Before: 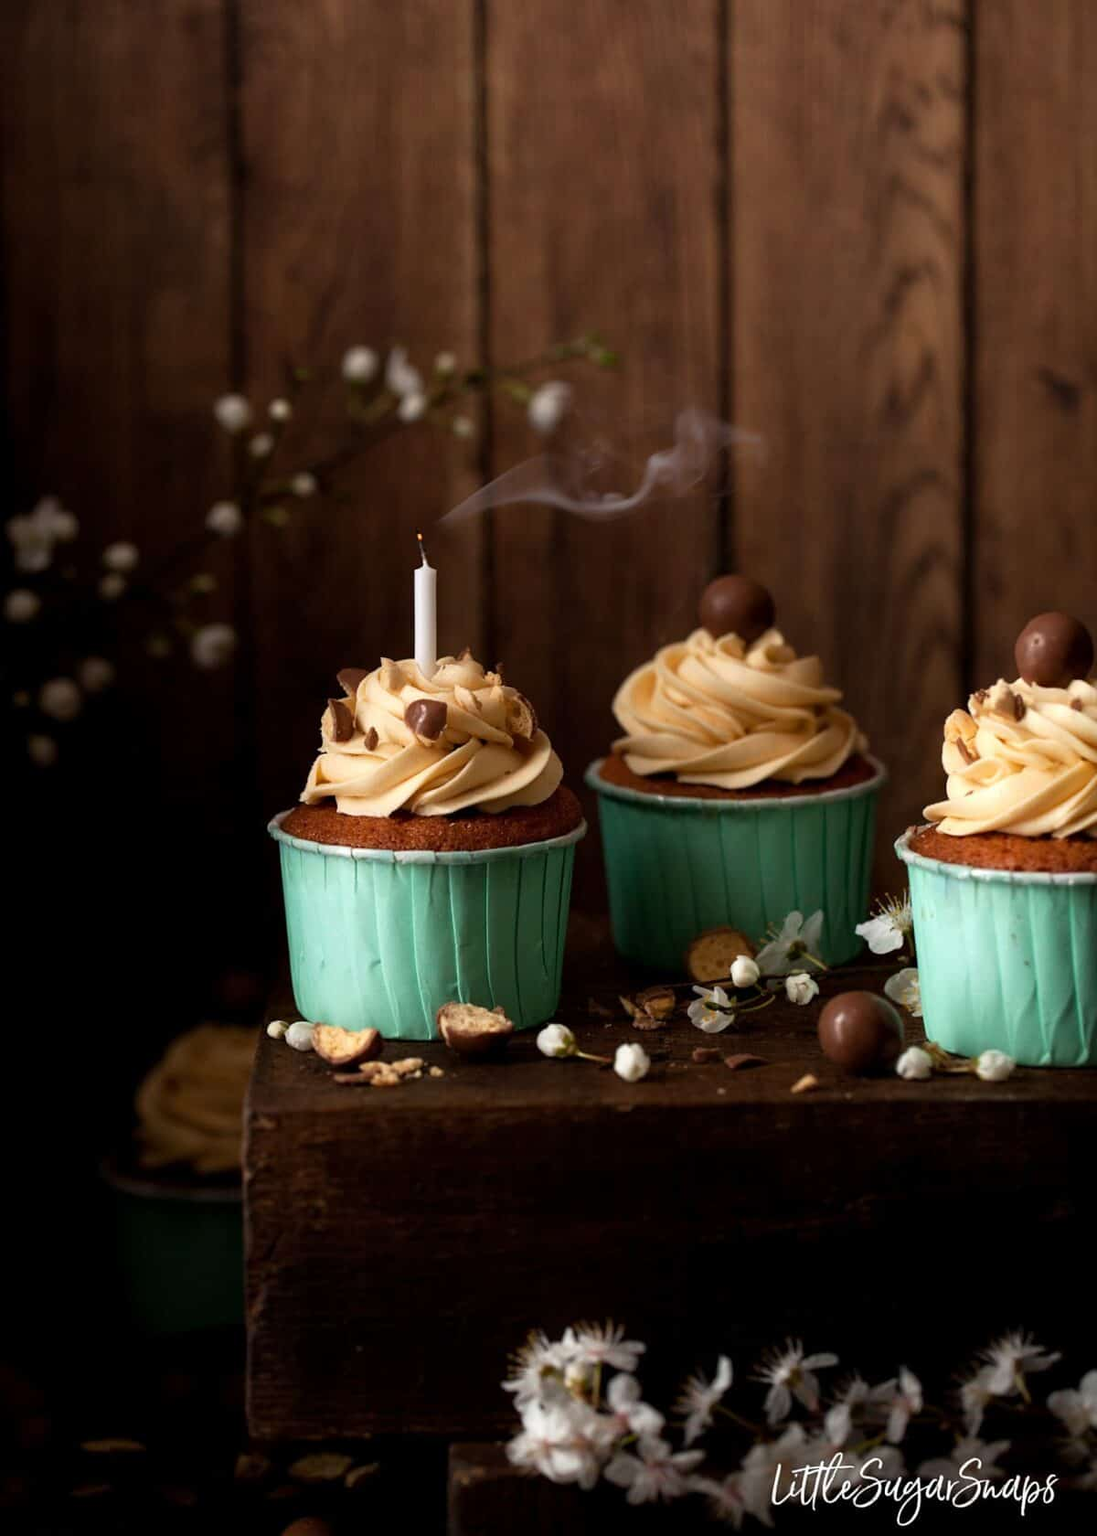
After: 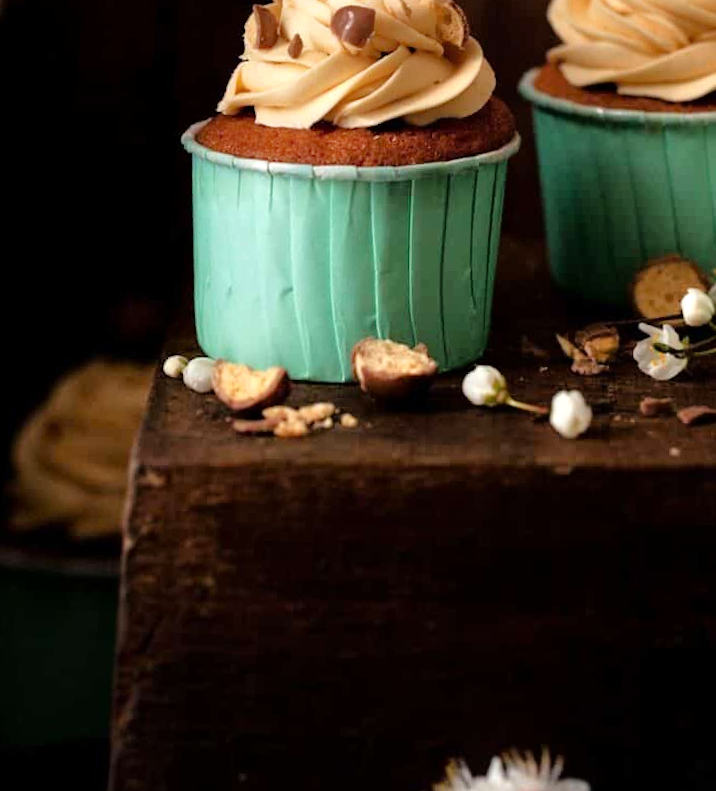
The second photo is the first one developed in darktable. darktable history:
crop: top 36.498%, right 27.964%, bottom 14.995%
tone equalizer: -7 EV 0.15 EV, -6 EV 0.6 EV, -5 EV 1.15 EV, -4 EV 1.33 EV, -3 EV 1.15 EV, -2 EV 0.6 EV, -1 EV 0.15 EV, mask exposure compensation -0.5 EV
rotate and perspective: rotation 0.72°, lens shift (vertical) -0.352, lens shift (horizontal) -0.051, crop left 0.152, crop right 0.859, crop top 0.019, crop bottom 0.964
